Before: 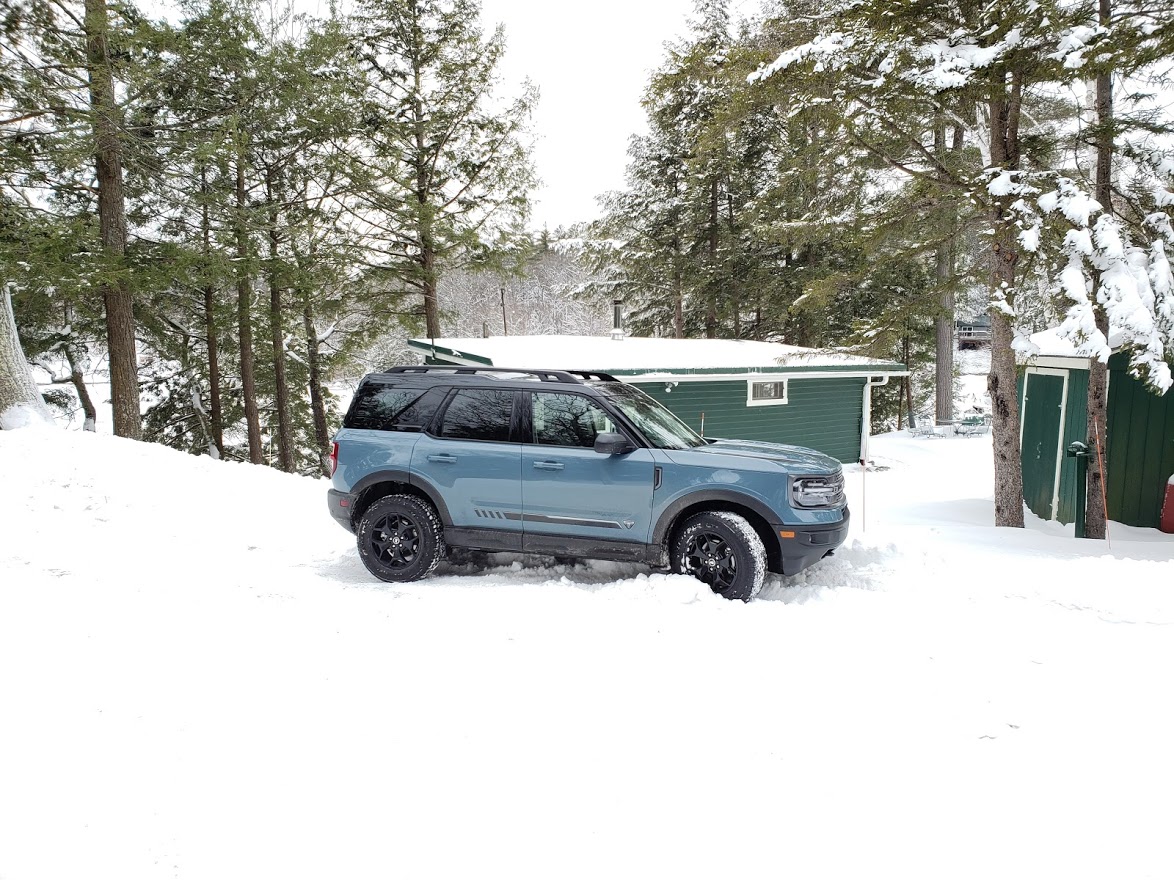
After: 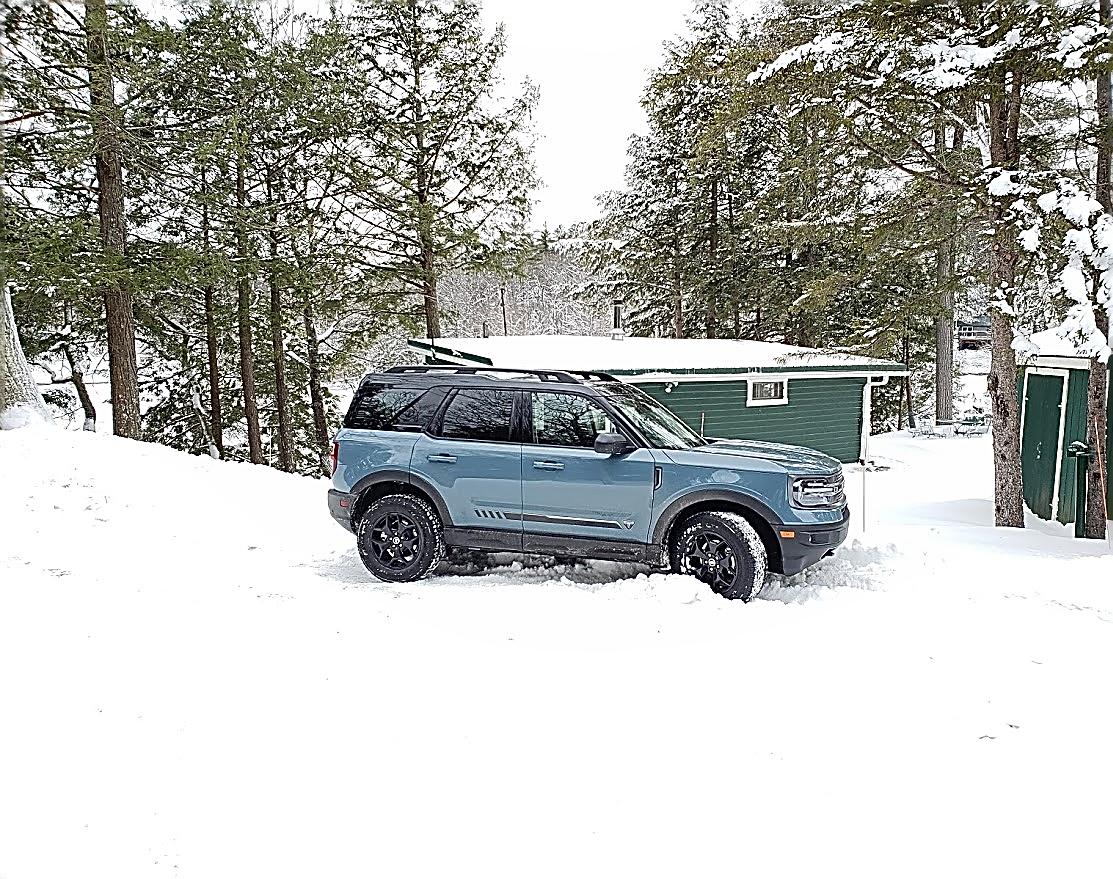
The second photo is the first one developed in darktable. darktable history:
crop and rotate: right 5.167%
sharpen: amount 2
local contrast: mode bilateral grid, contrast 100, coarseness 100, detail 94%, midtone range 0.2
